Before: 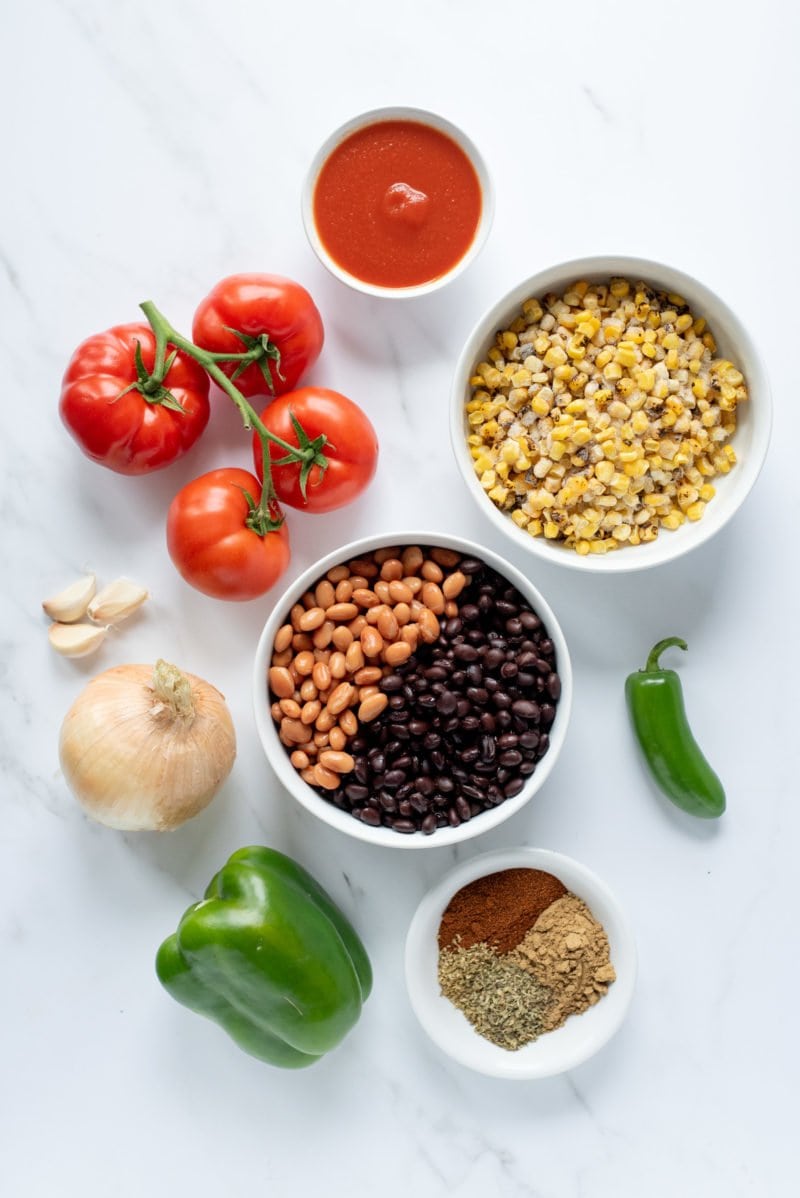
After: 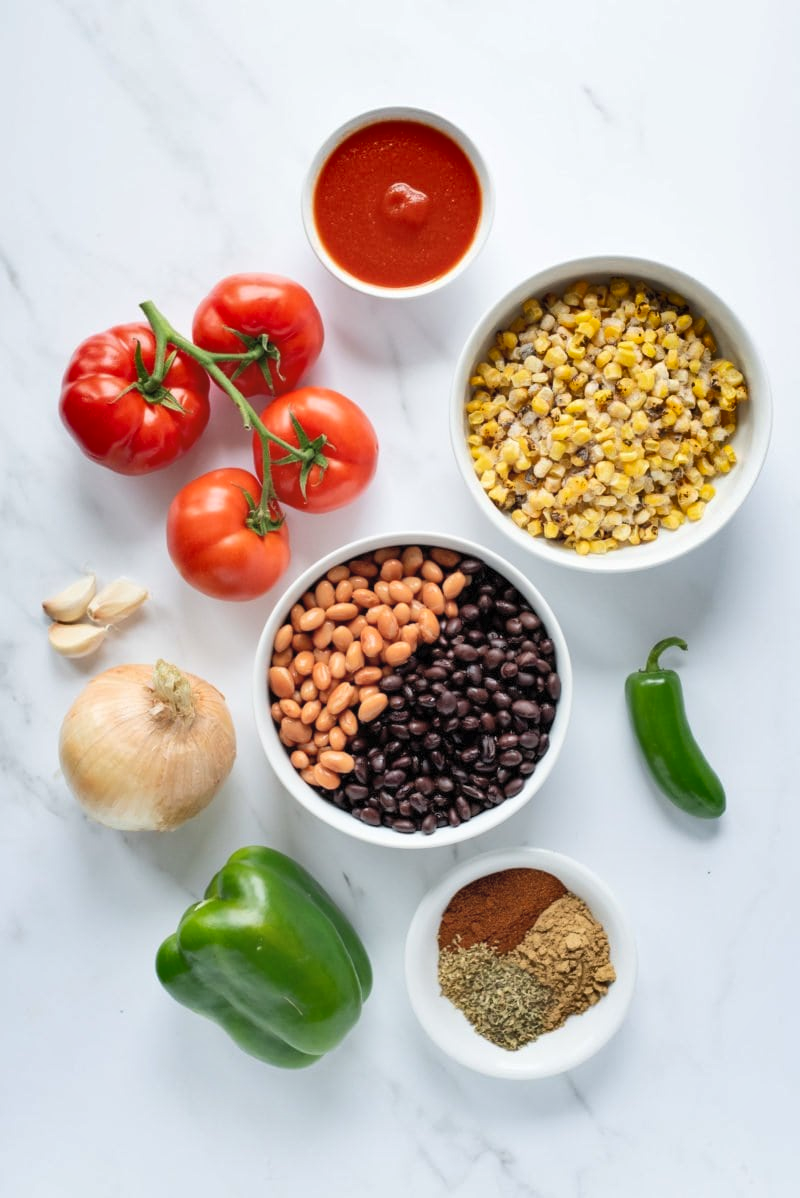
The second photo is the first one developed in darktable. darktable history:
contrast brightness saturation: brightness 0.152
shadows and highlights: soften with gaussian
